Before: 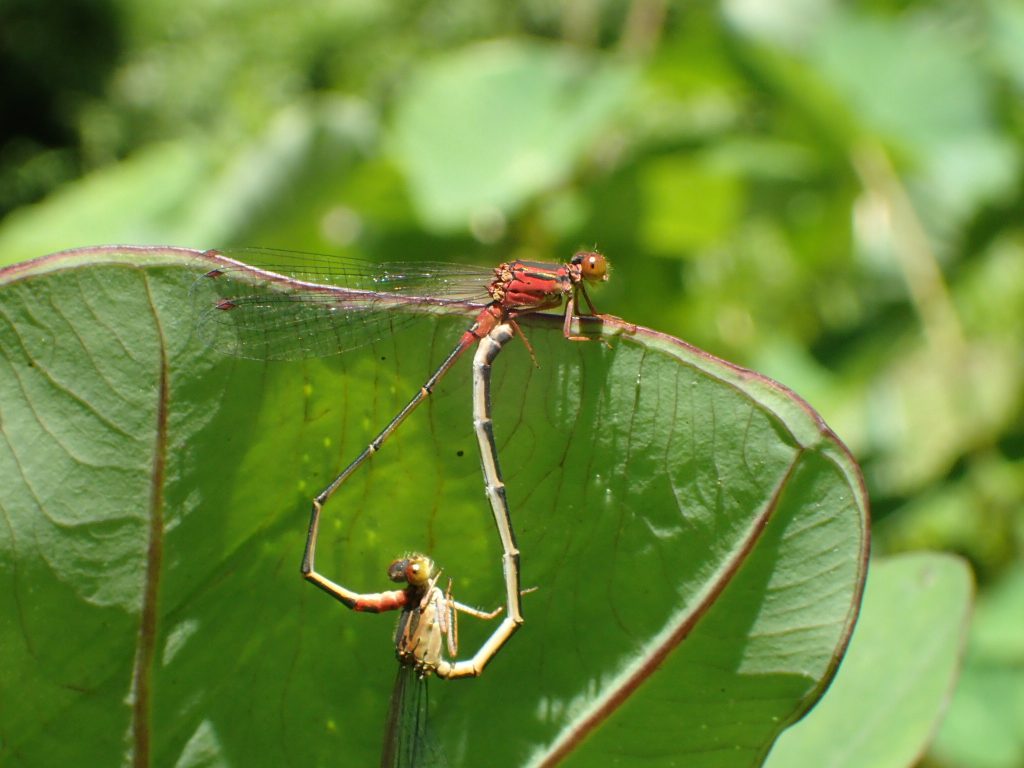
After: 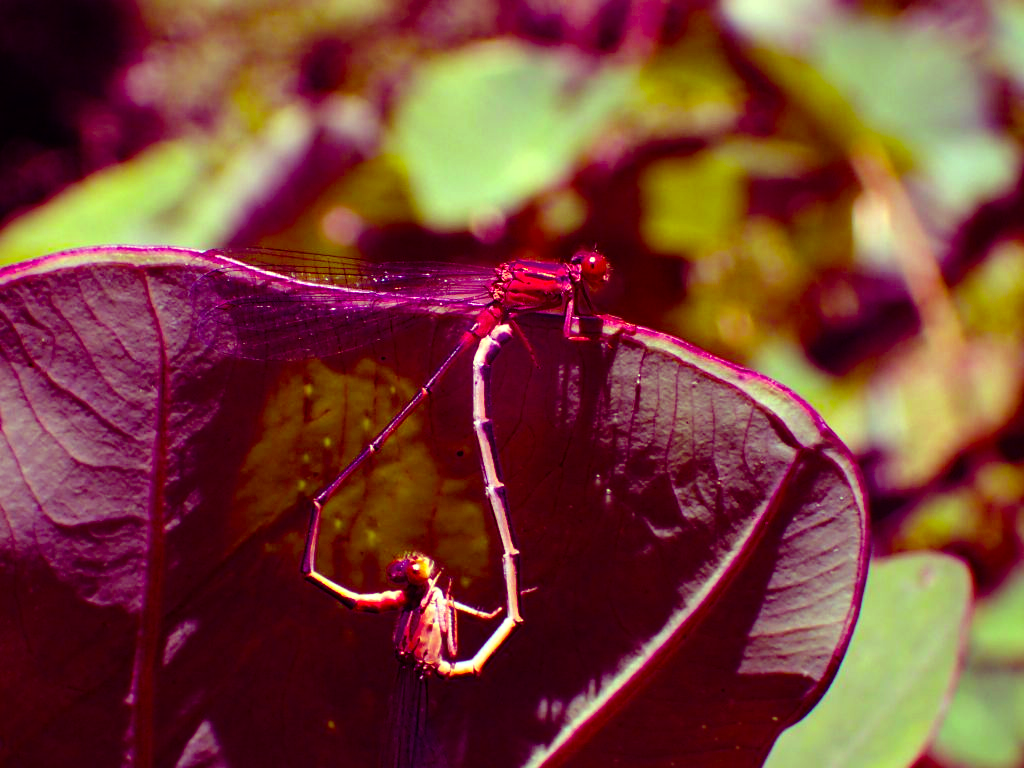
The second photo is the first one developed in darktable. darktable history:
exposure: exposure 0.2 EV, compensate highlight preservation false
color balance: mode lift, gamma, gain (sRGB), lift [1, 1, 0.101, 1]
color balance rgb: linear chroma grading › global chroma 15%, perceptual saturation grading › global saturation 30%
